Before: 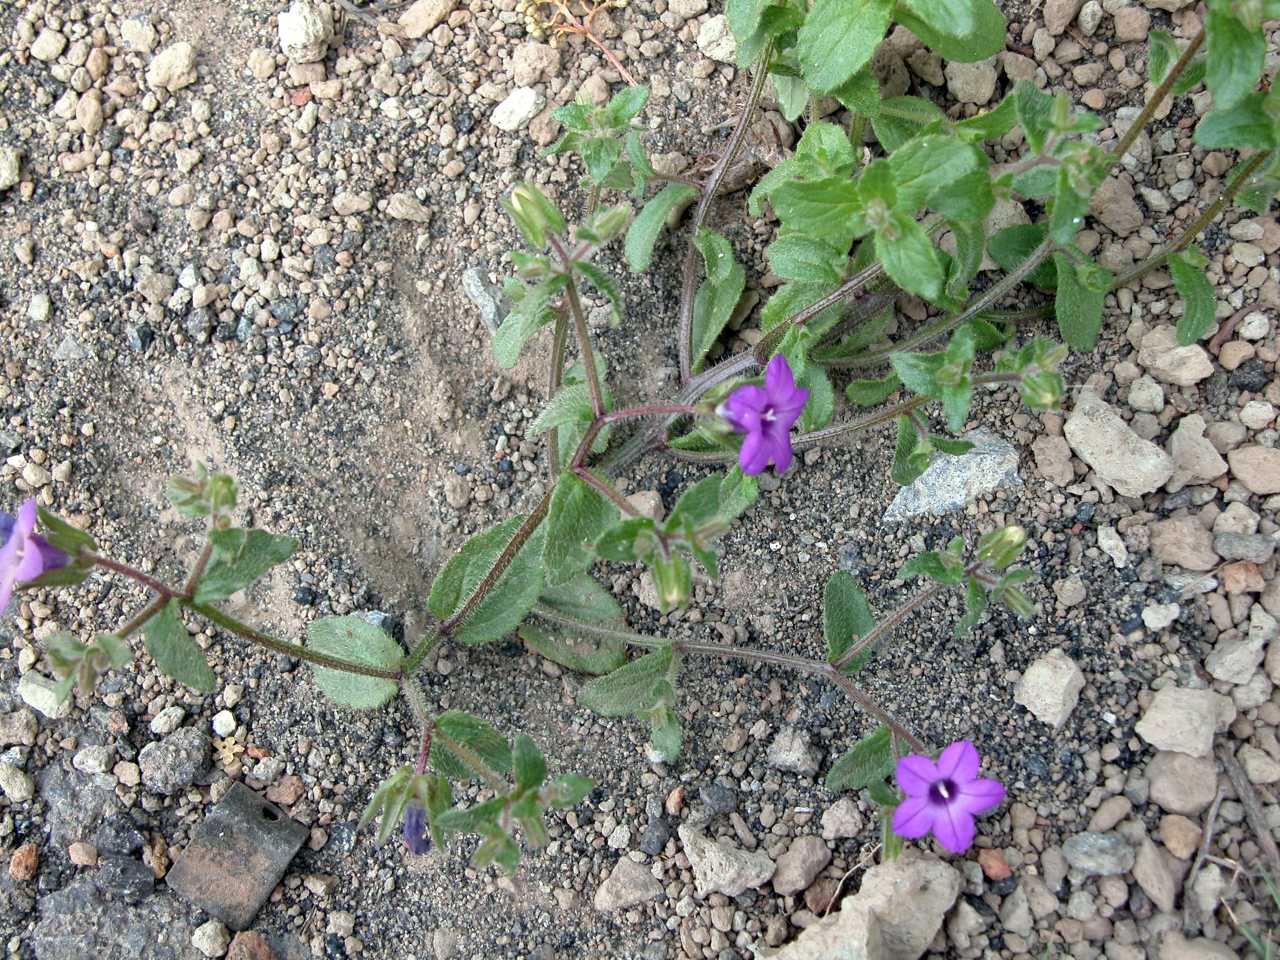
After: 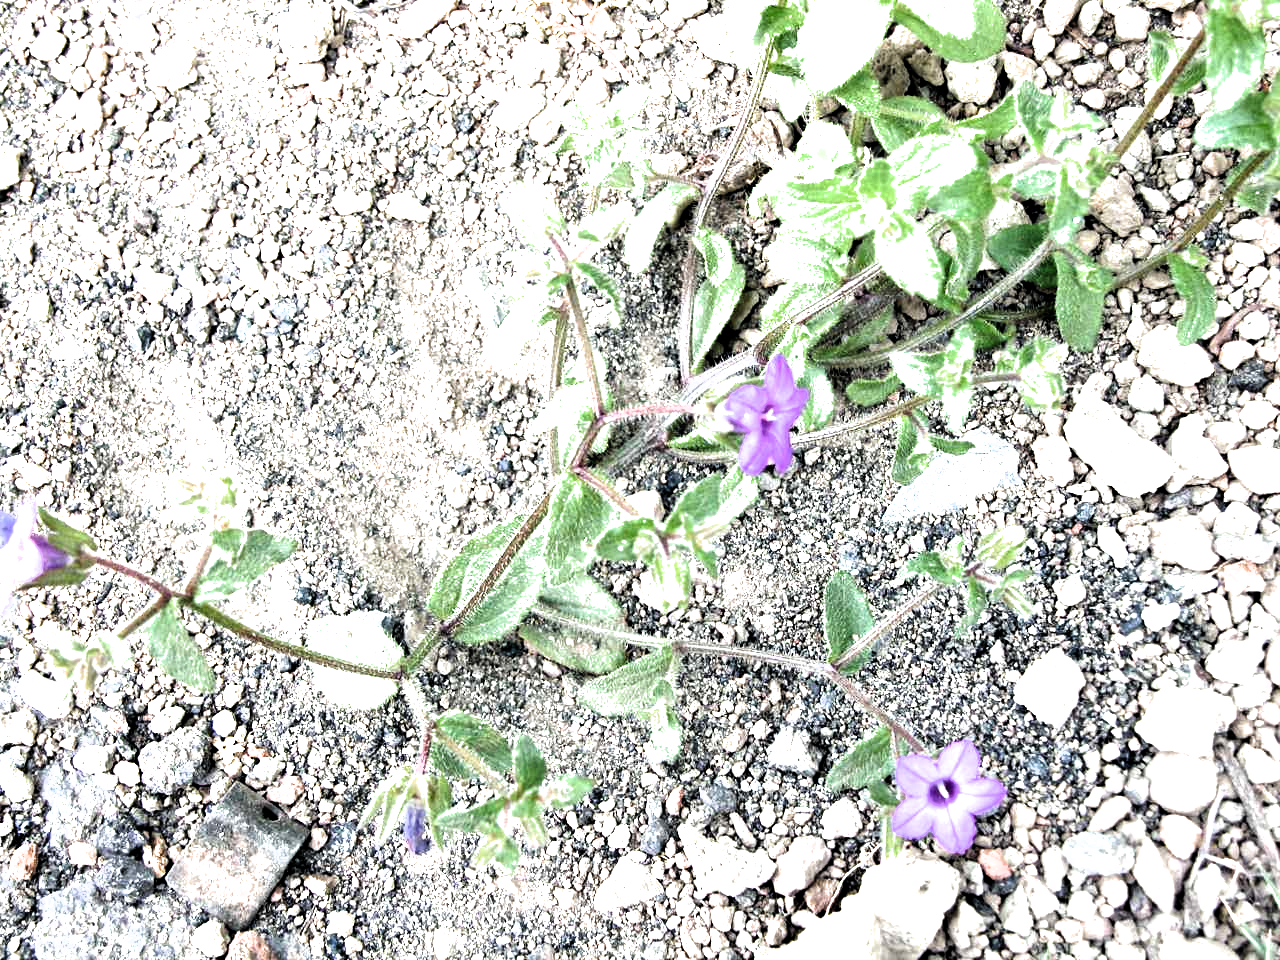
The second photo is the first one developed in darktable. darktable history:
filmic rgb: black relative exposure -8.21 EV, white relative exposure 2.21 EV, hardness 7.16, latitude 84.94%, contrast 1.708, highlights saturation mix -3.69%, shadows ↔ highlights balance -2.62%, color science v6 (2022)
exposure: black level correction 0, exposure 1.124 EV, compensate highlight preservation false
